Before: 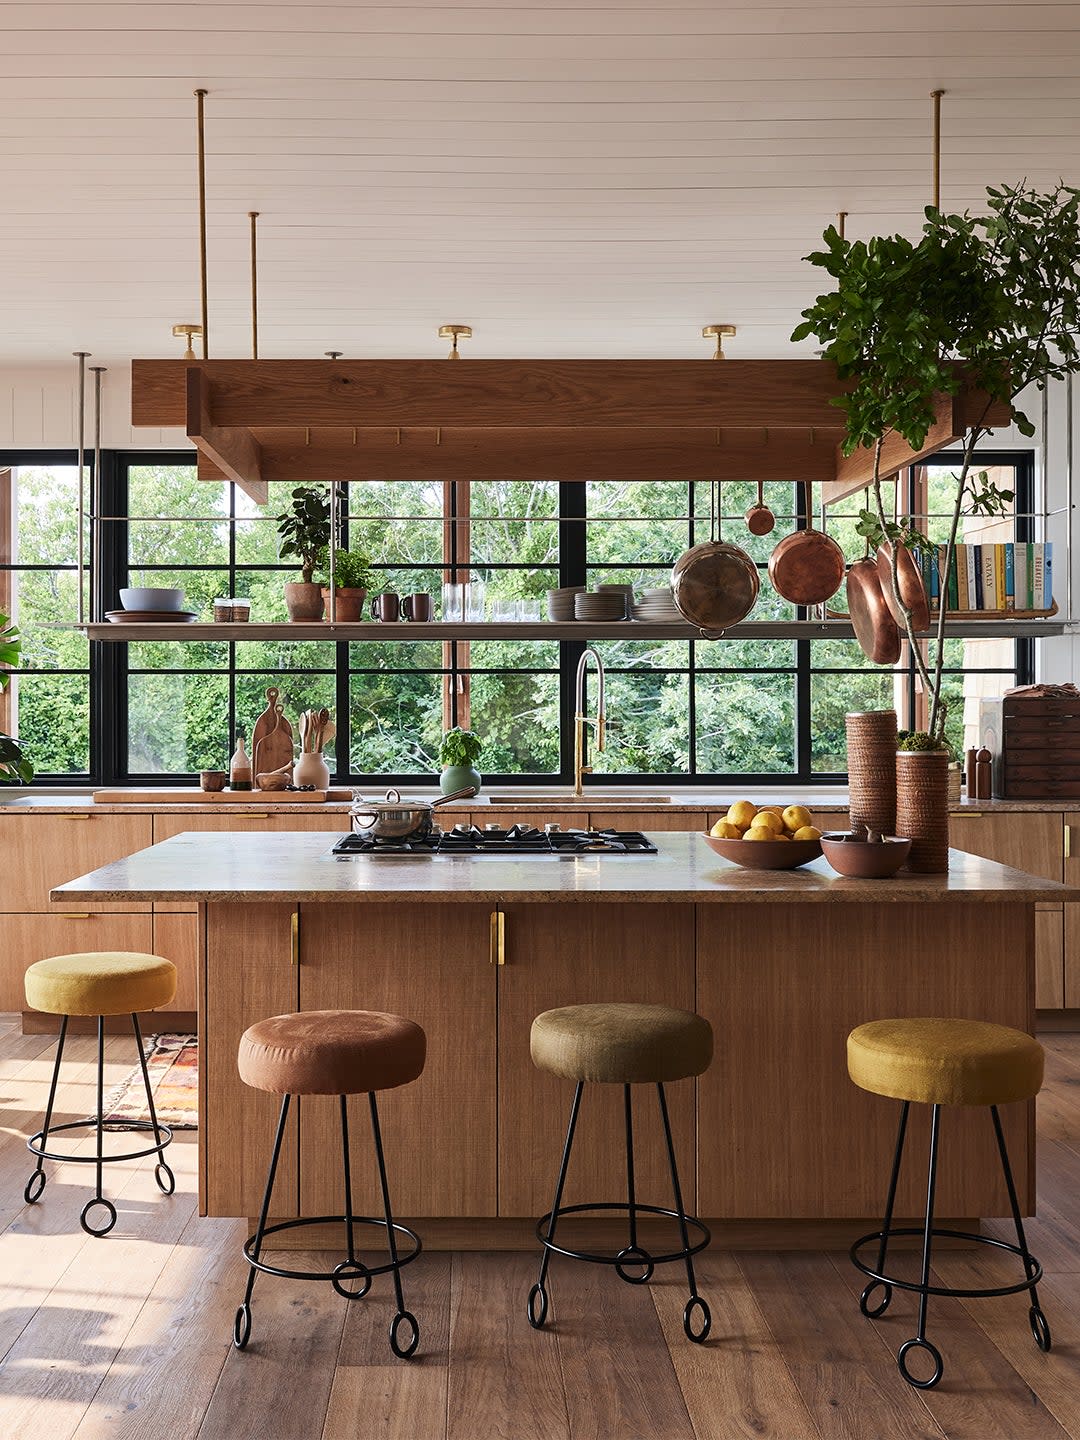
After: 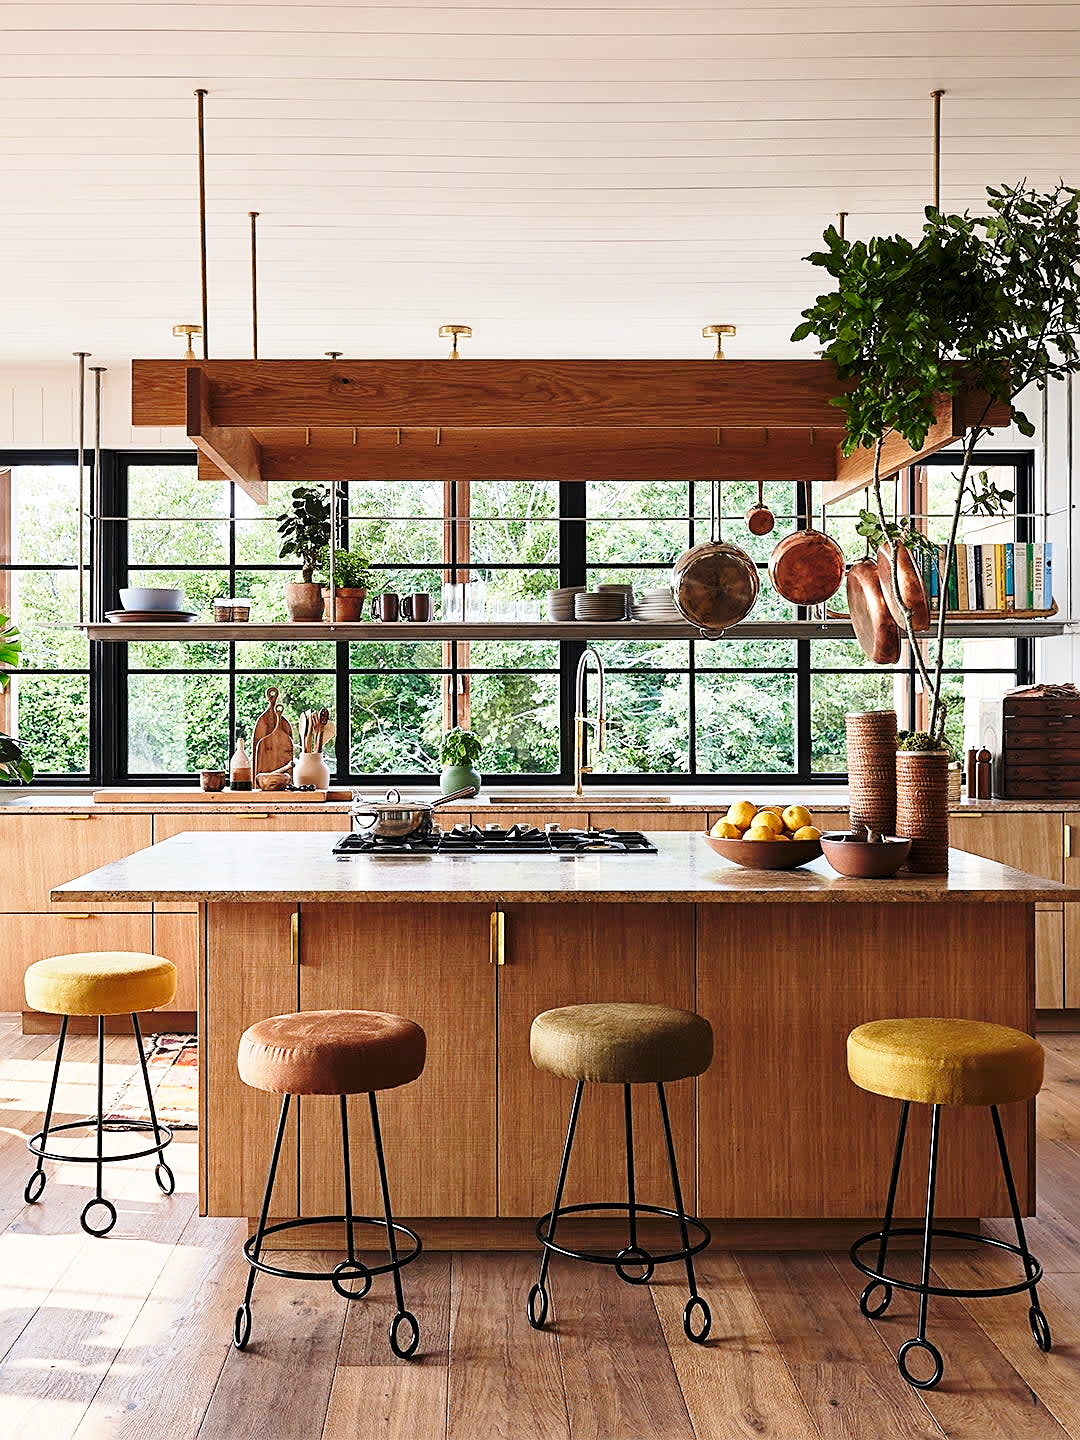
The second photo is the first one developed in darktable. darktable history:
levels: white 99.97%, levels [0.016, 0.5, 0.996]
sharpen: on, module defaults
base curve: curves: ch0 [(0, 0) (0.028, 0.03) (0.121, 0.232) (0.46, 0.748) (0.859, 0.968) (1, 1)], preserve colors none
